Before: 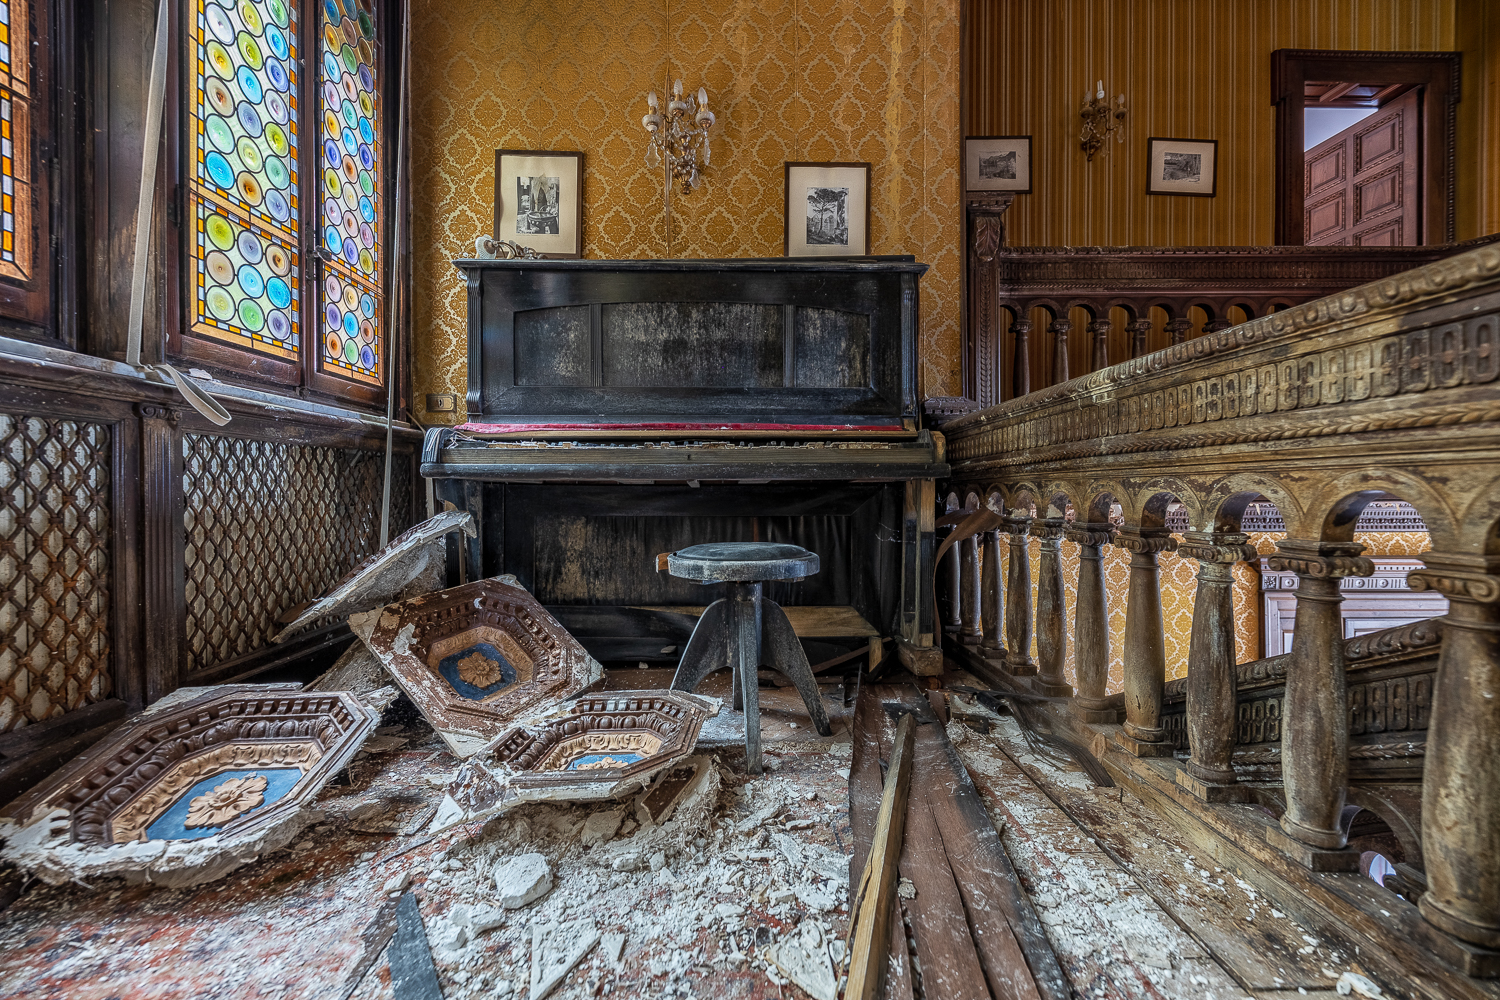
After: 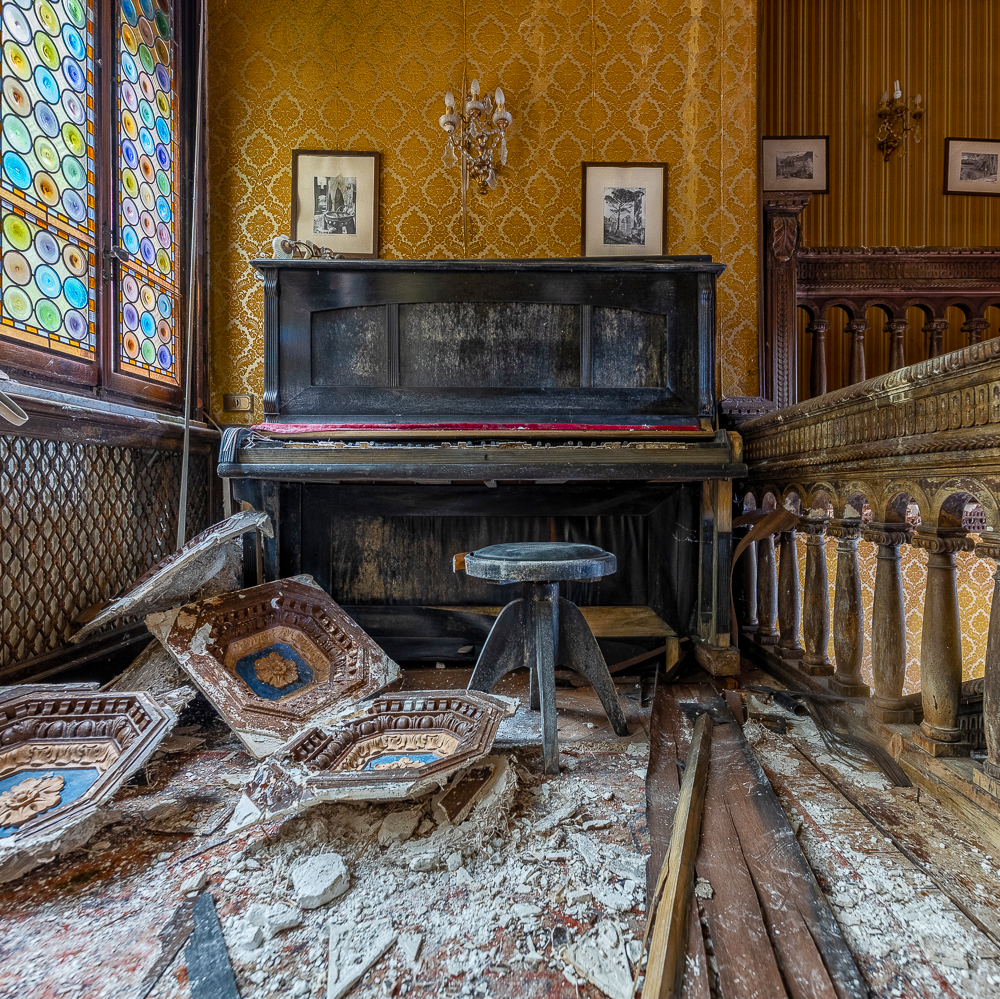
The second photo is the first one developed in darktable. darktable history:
color balance rgb: perceptual saturation grading › global saturation 20%, perceptual saturation grading › highlights -25%, perceptual saturation grading › shadows 25%
color correction: highlights a* 0.003, highlights b* -0.283
crop and rotate: left 13.537%, right 19.796%
